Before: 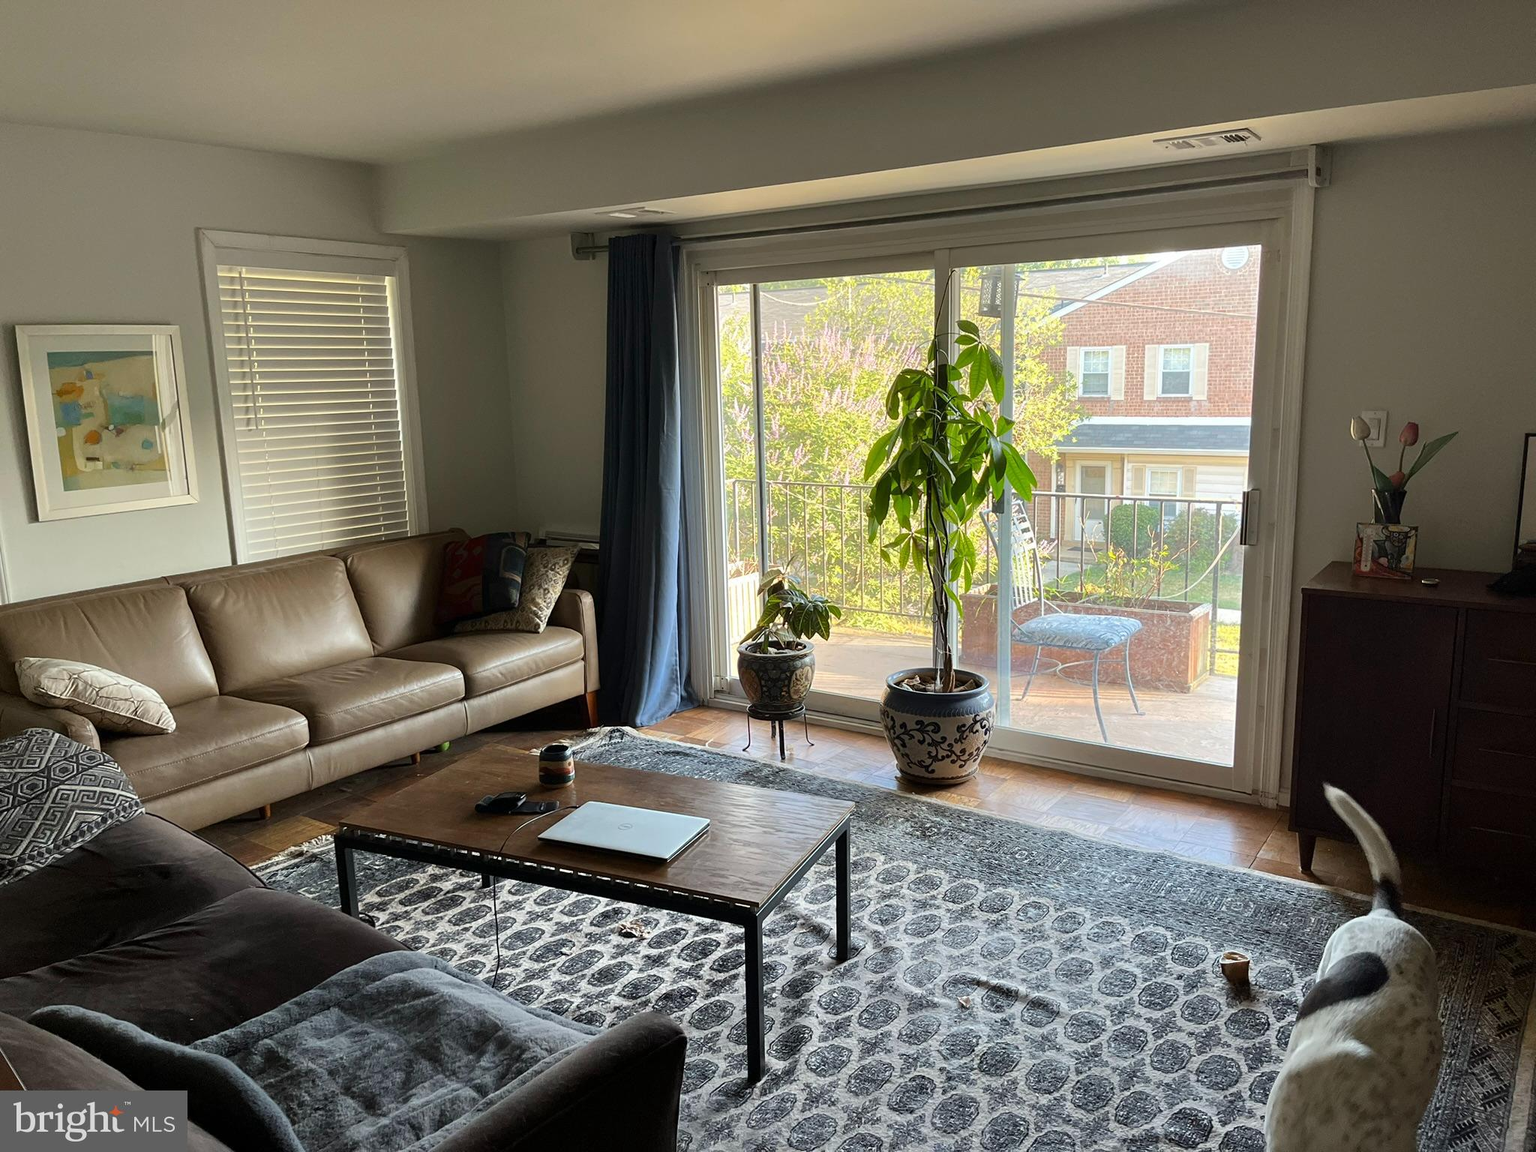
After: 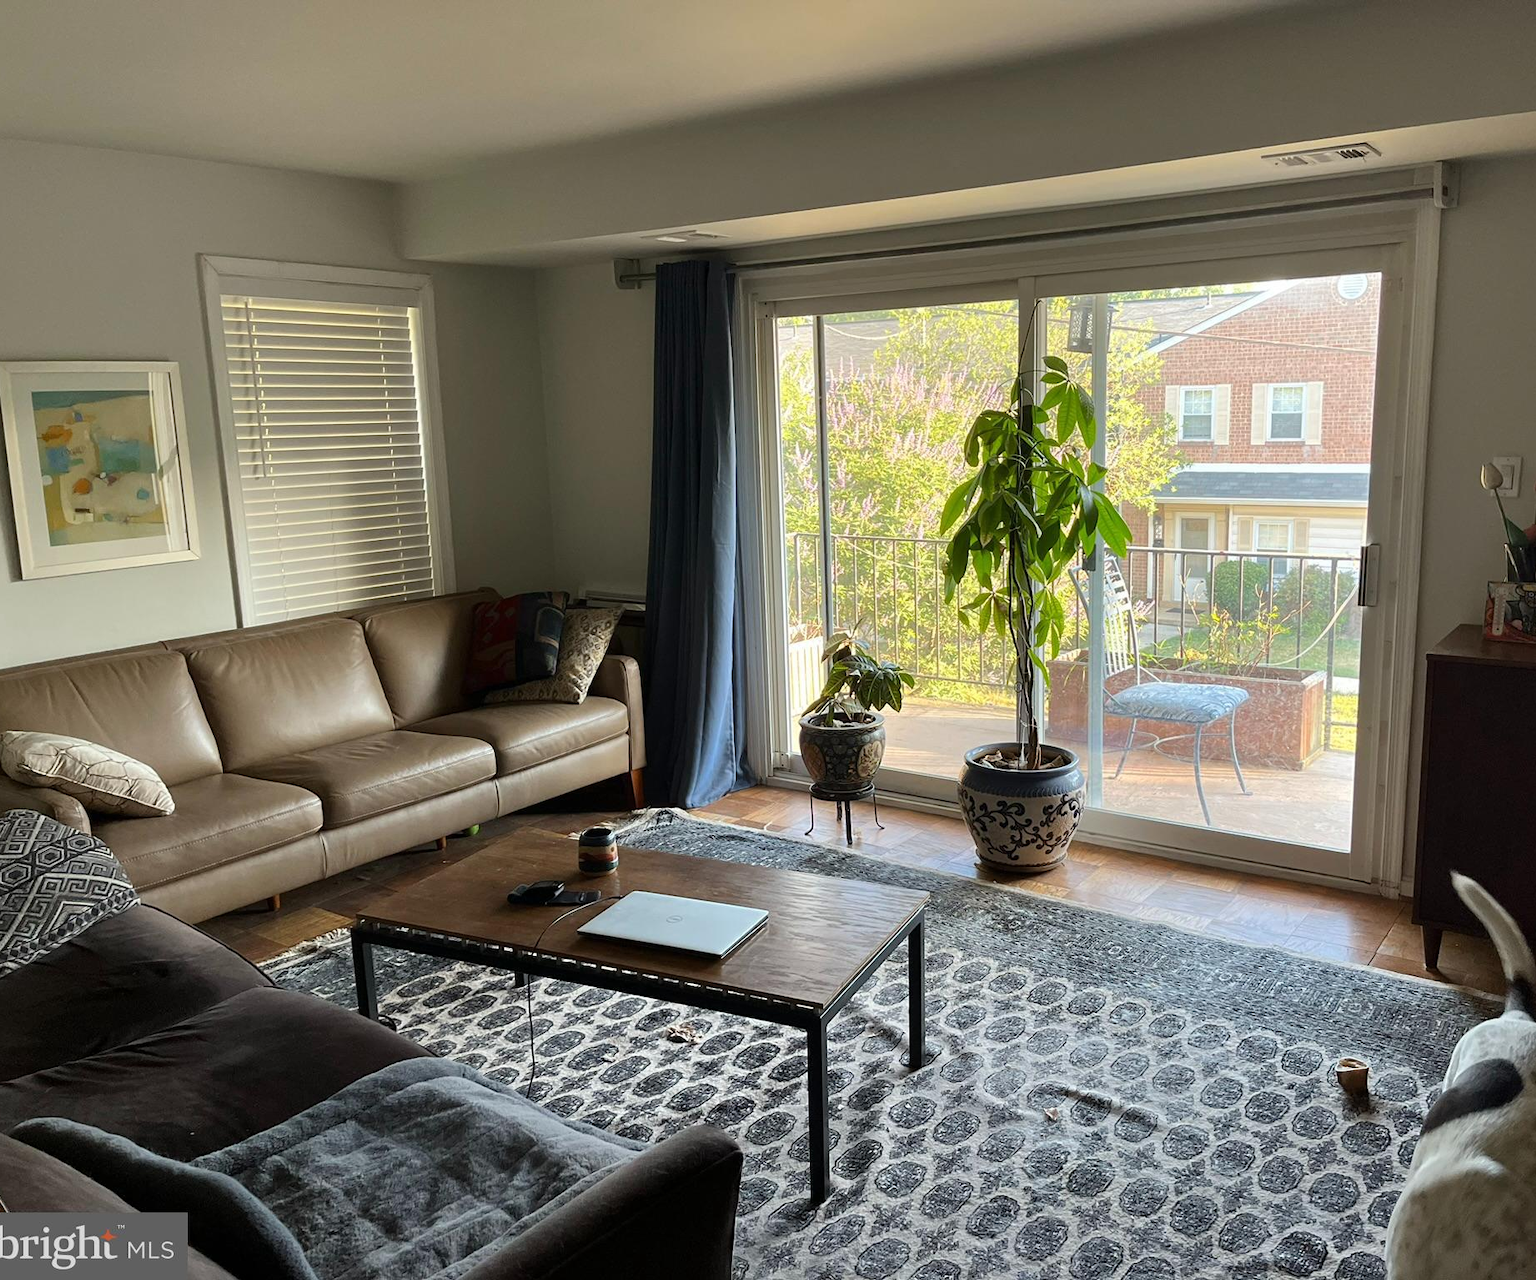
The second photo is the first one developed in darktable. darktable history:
crop and rotate: left 1.266%, right 8.745%
